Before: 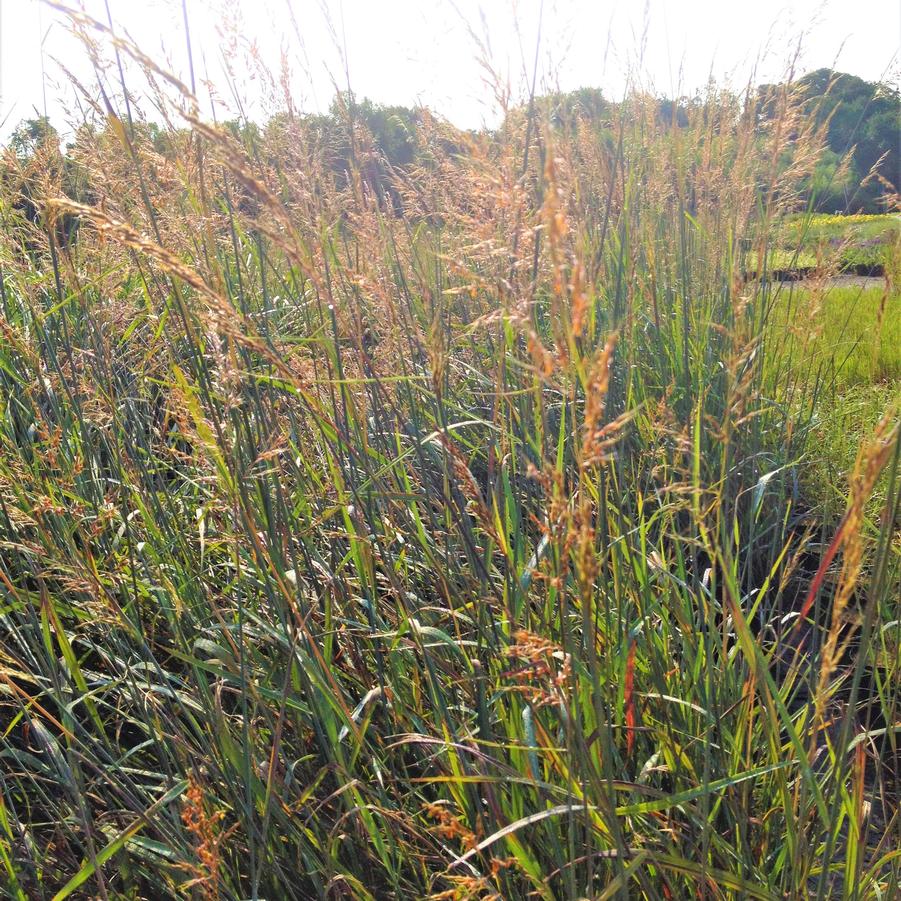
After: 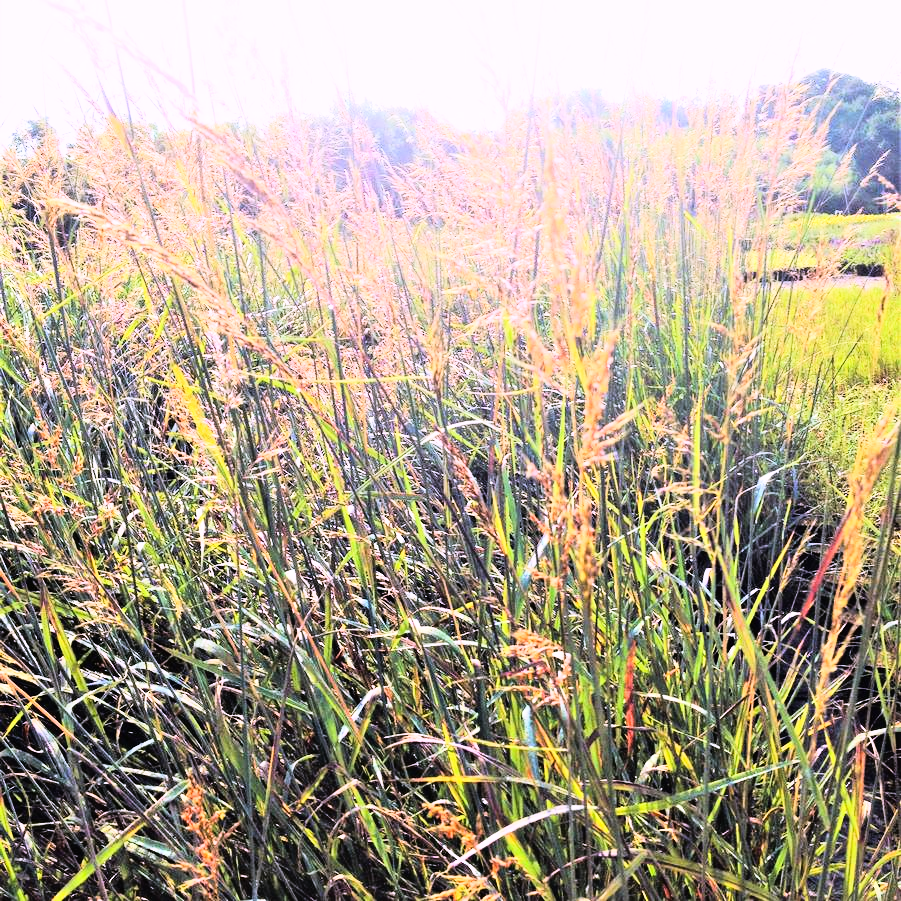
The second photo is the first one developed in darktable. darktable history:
white balance: red 1.042, blue 1.17
rgb curve: curves: ch0 [(0, 0) (0.21, 0.15) (0.24, 0.21) (0.5, 0.75) (0.75, 0.96) (0.89, 0.99) (1, 1)]; ch1 [(0, 0.02) (0.21, 0.13) (0.25, 0.2) (0.5, 0.67) (0.75, 0.9) (0.89, 0.97) (1, 1)]; ch2 [(0, 0.02) (0.21, 0.13) (0.25, 0.2) (0.5, 0.67) (0.75, 0.9) (0.89, 0.97) (1, 1)], compensate middle gray true
